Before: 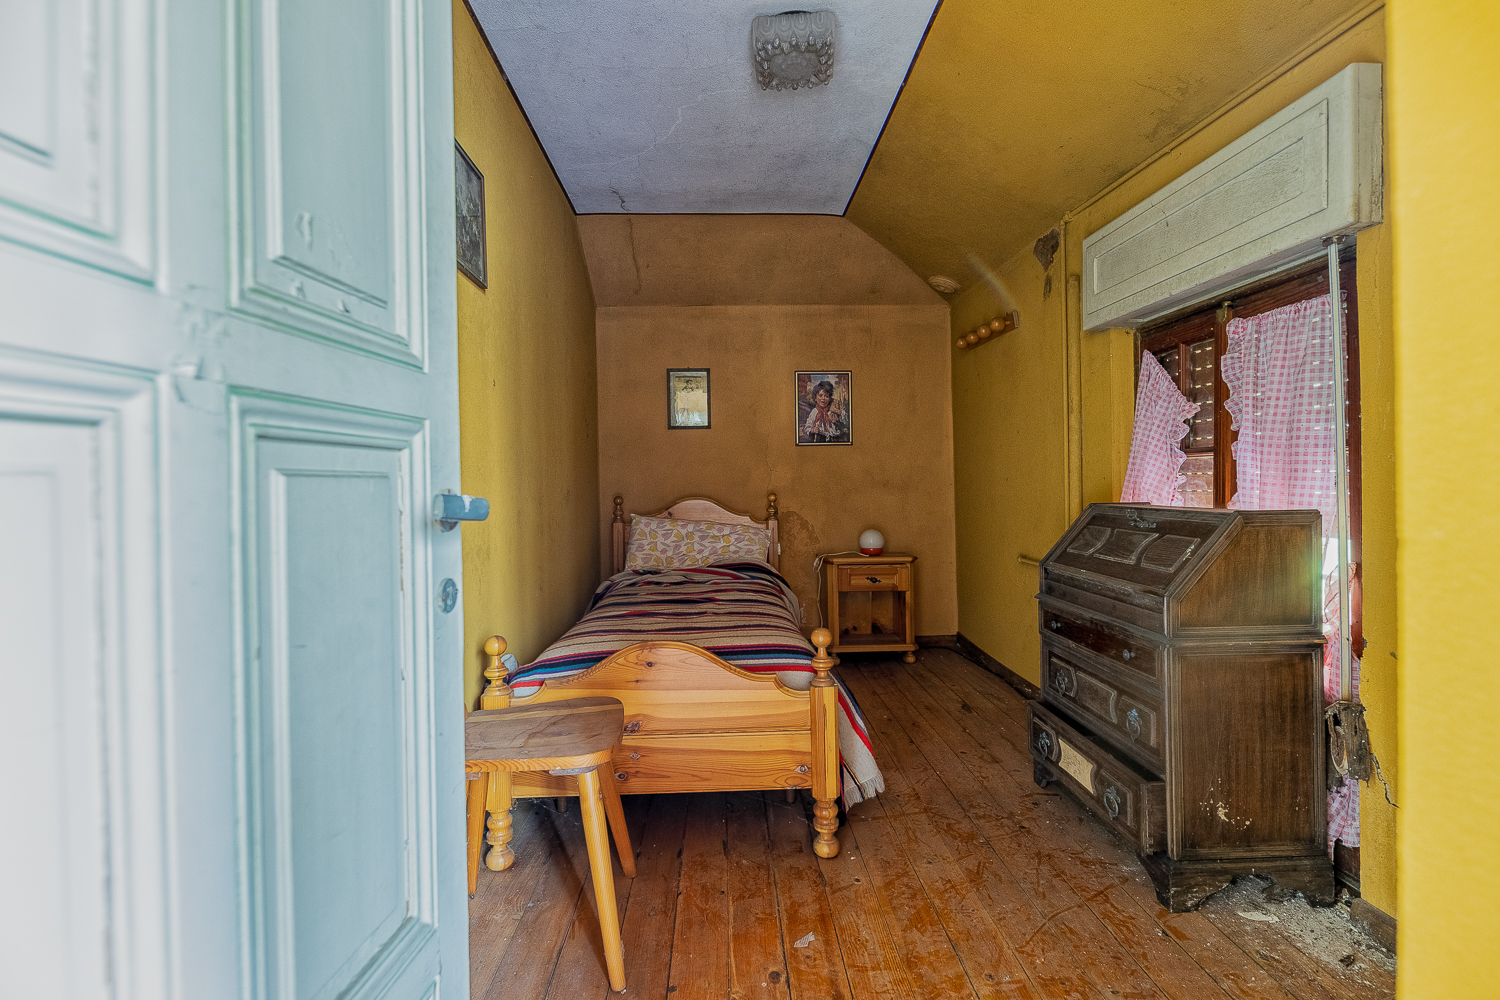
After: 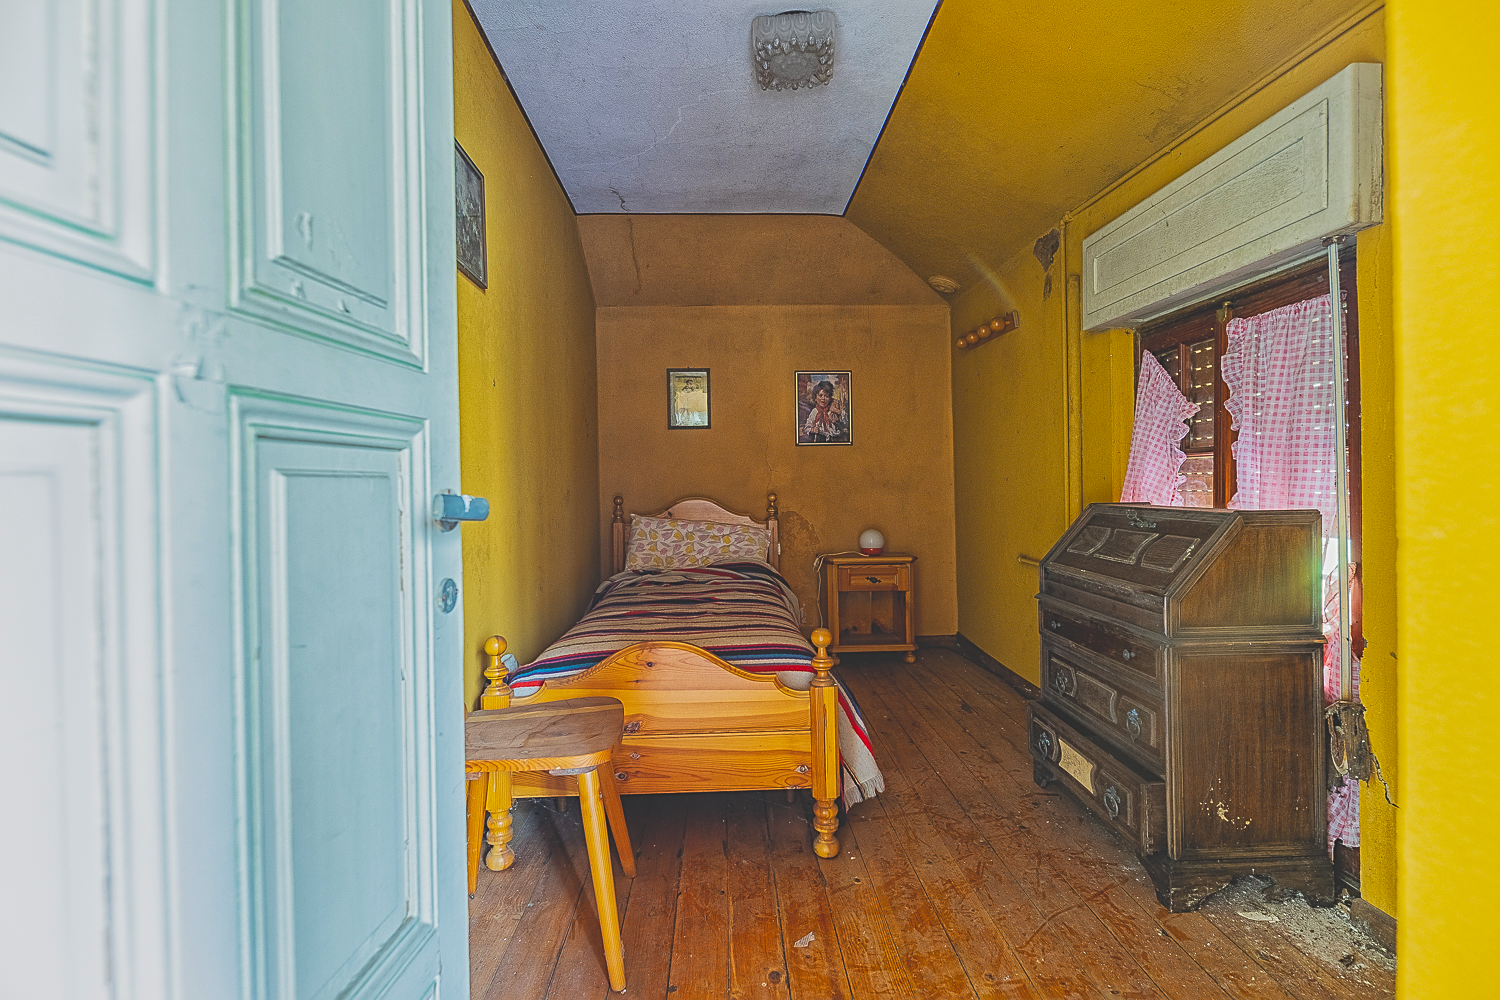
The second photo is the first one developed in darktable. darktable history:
exposure: black level correction -0.028, compensate highlight preservation false
sharpen: on, module defaults
color balance rgb: perceptual saturation grading › global saturation 25.022%, global vibrance 20%
